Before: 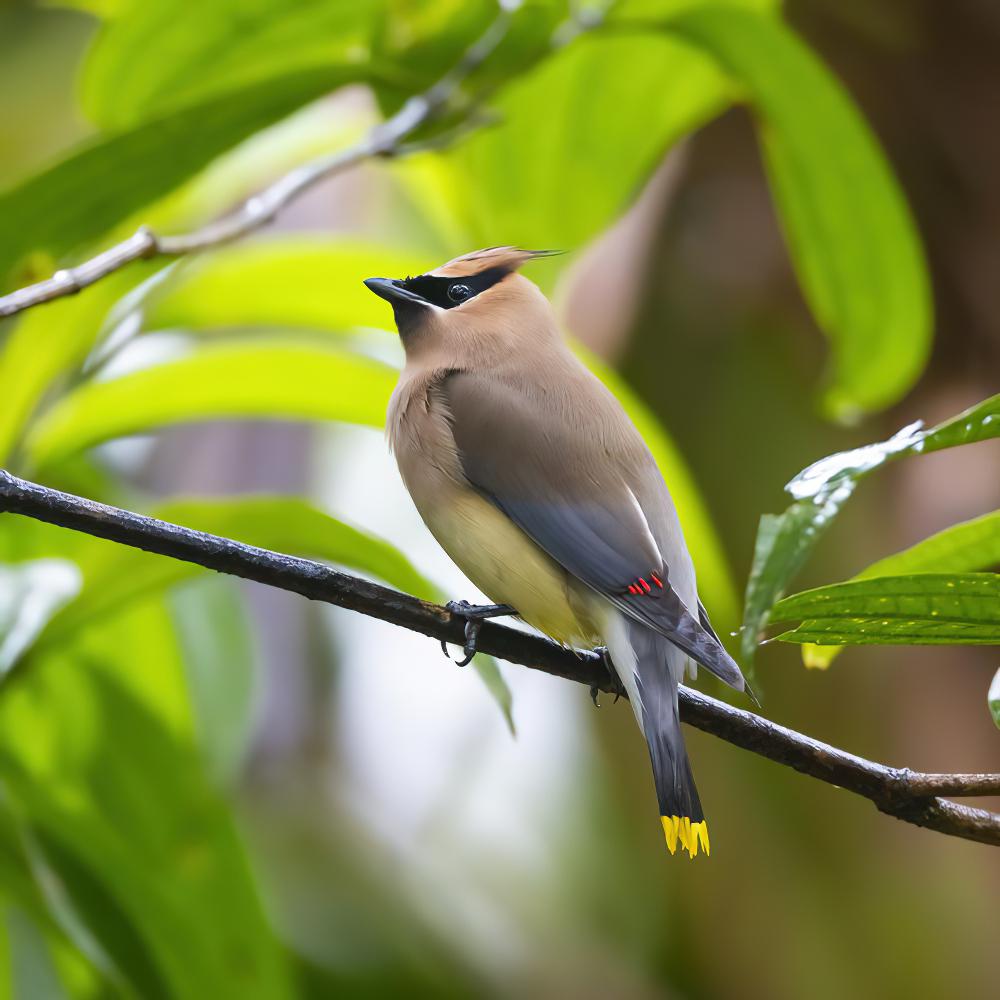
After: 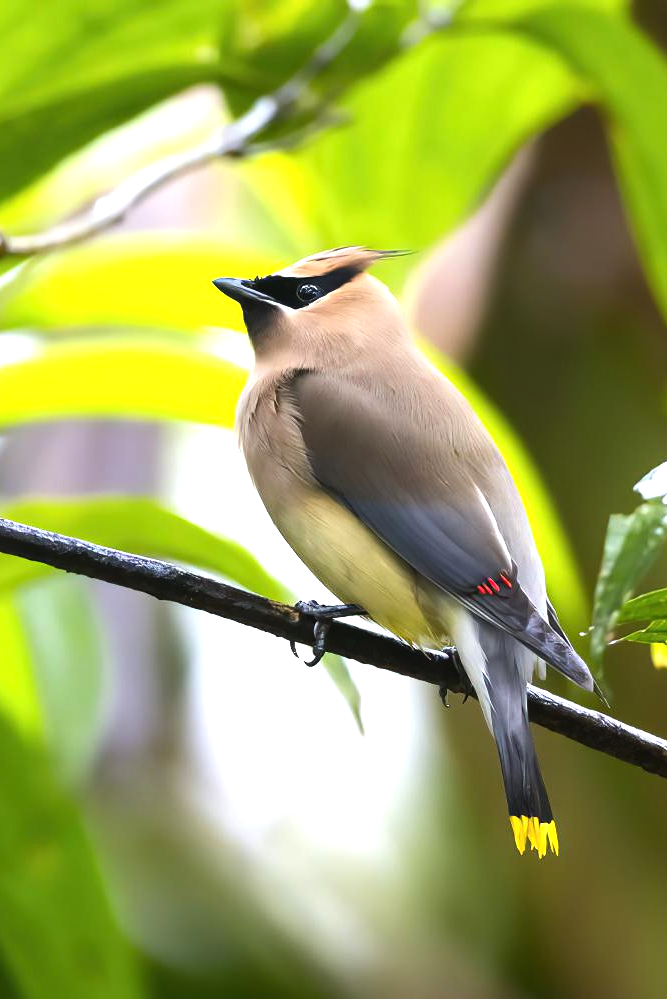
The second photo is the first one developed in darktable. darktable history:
tone equalizer: -8 EV -0.79 EV, -7 EV -0.714 EV, -6 EV -0.586 EV, -5 EV -0.394 EV, -3 EV 0.396 EV, -2 EV 0.6 EV, -1 EV 0.686 EV, +0 EV 0.723 EV, edges refinement/feathering 500, mask exposure compensation -1.57 EV, preserve details guided filter
exposure: exposure 0.13 EV, compensate highlight preservation false
crop and rotate: left 15.144%, right 18.121%
